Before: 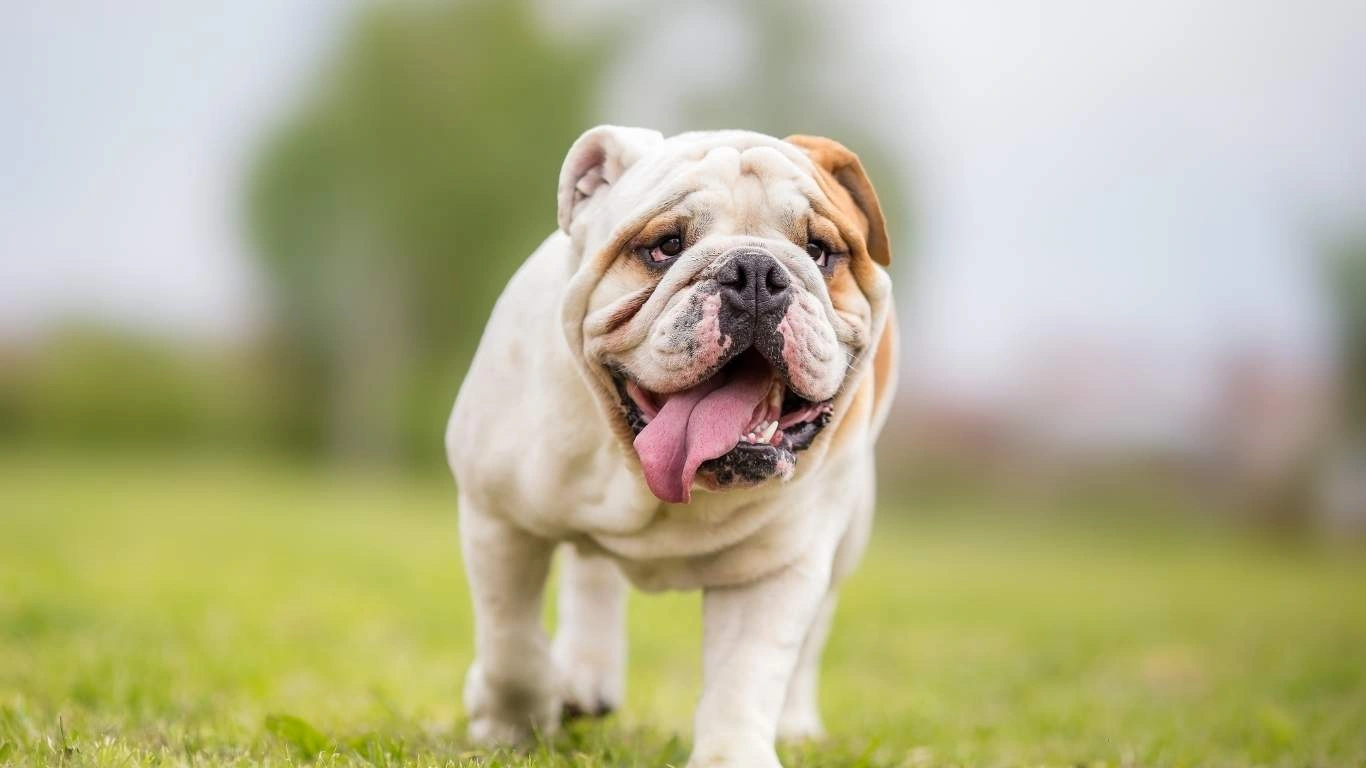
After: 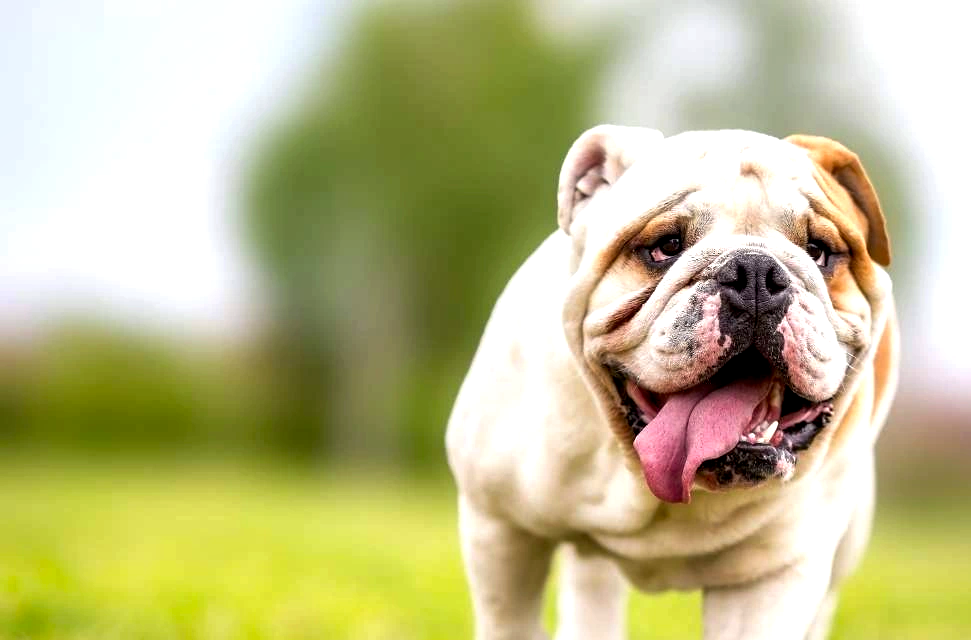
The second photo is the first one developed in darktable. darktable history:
crop: right 28.885%, bottom 16.626%
color balance: lift [0.991, 1, 1, 1], gamma [0.996, 1, 1, 1], input saturation 98.52%, contrast 20.34%, output saturation 103.72%
local contrast: mode bilateral grid, contrast 20, coarseness 100, detail 150%, midtone range 0.2
tone equalizer: on, module defaults
